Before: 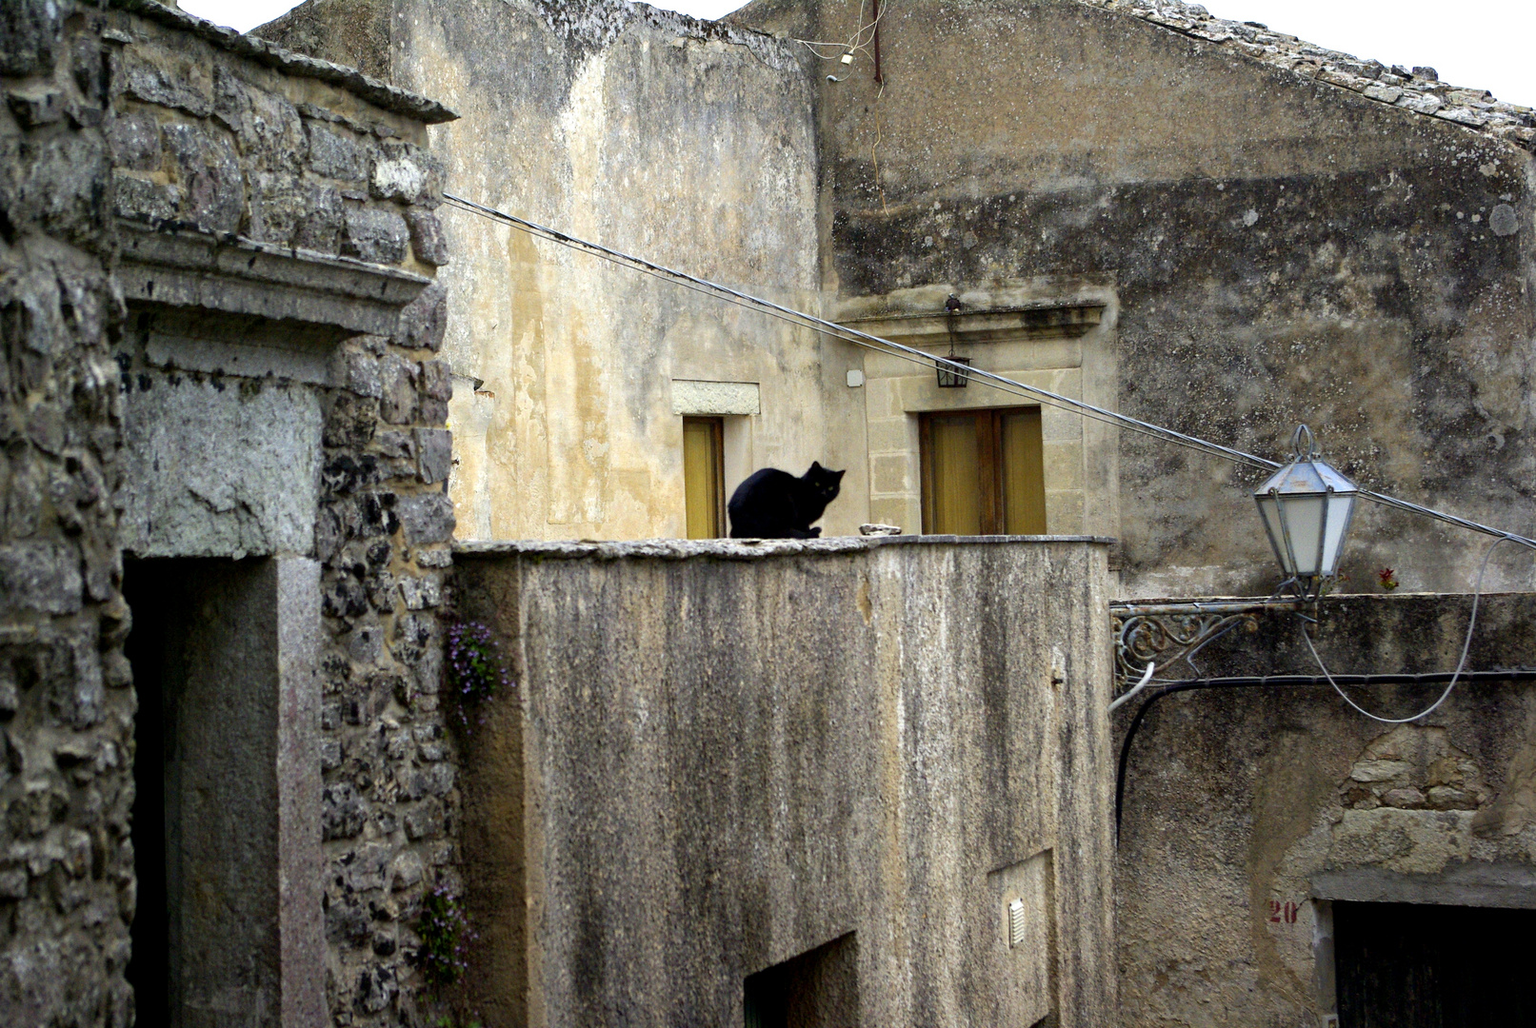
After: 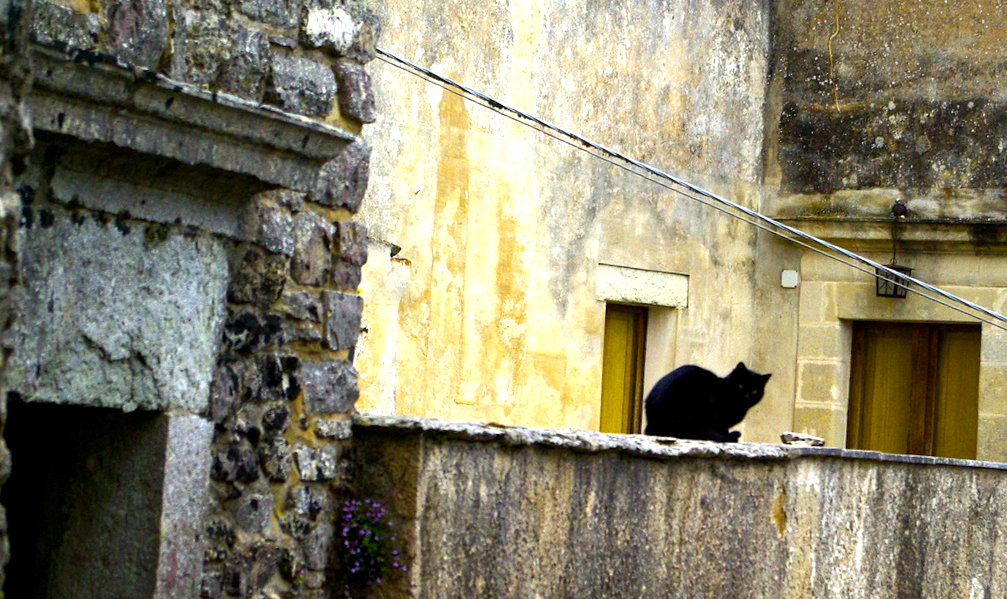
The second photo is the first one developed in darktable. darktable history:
color balance rgb: linear chroma grading › global chroma 9%, perceptual saturation grading › global saturation 36%, perceptual saturation grading › shadows 35%, perceptual brilliance grading › global brilliance 15%, perceptual brilliance grading › shadows -35%, global vibrance 15%
crop and rotate: angle -4.99°, left 2.122%, top 6.945%, right 27.566%, bottom 30.519%
